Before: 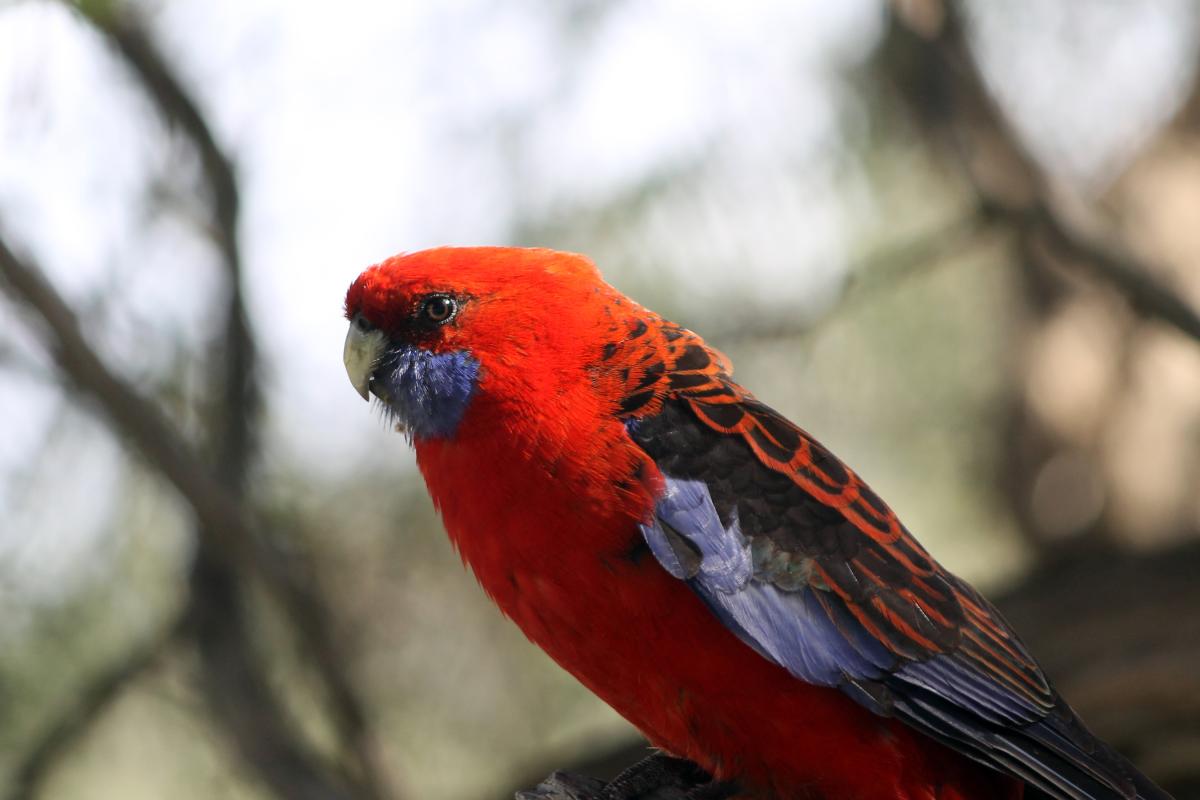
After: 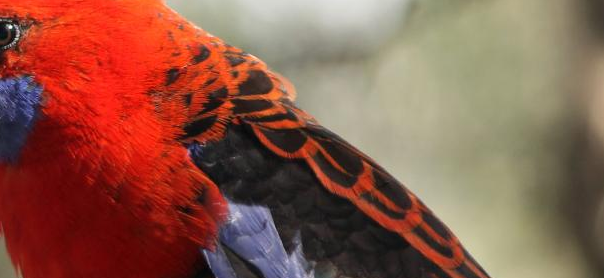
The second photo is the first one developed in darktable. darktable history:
crop: left 36.478%, top 34.43%, right 13.149%, bottom 30.775%
